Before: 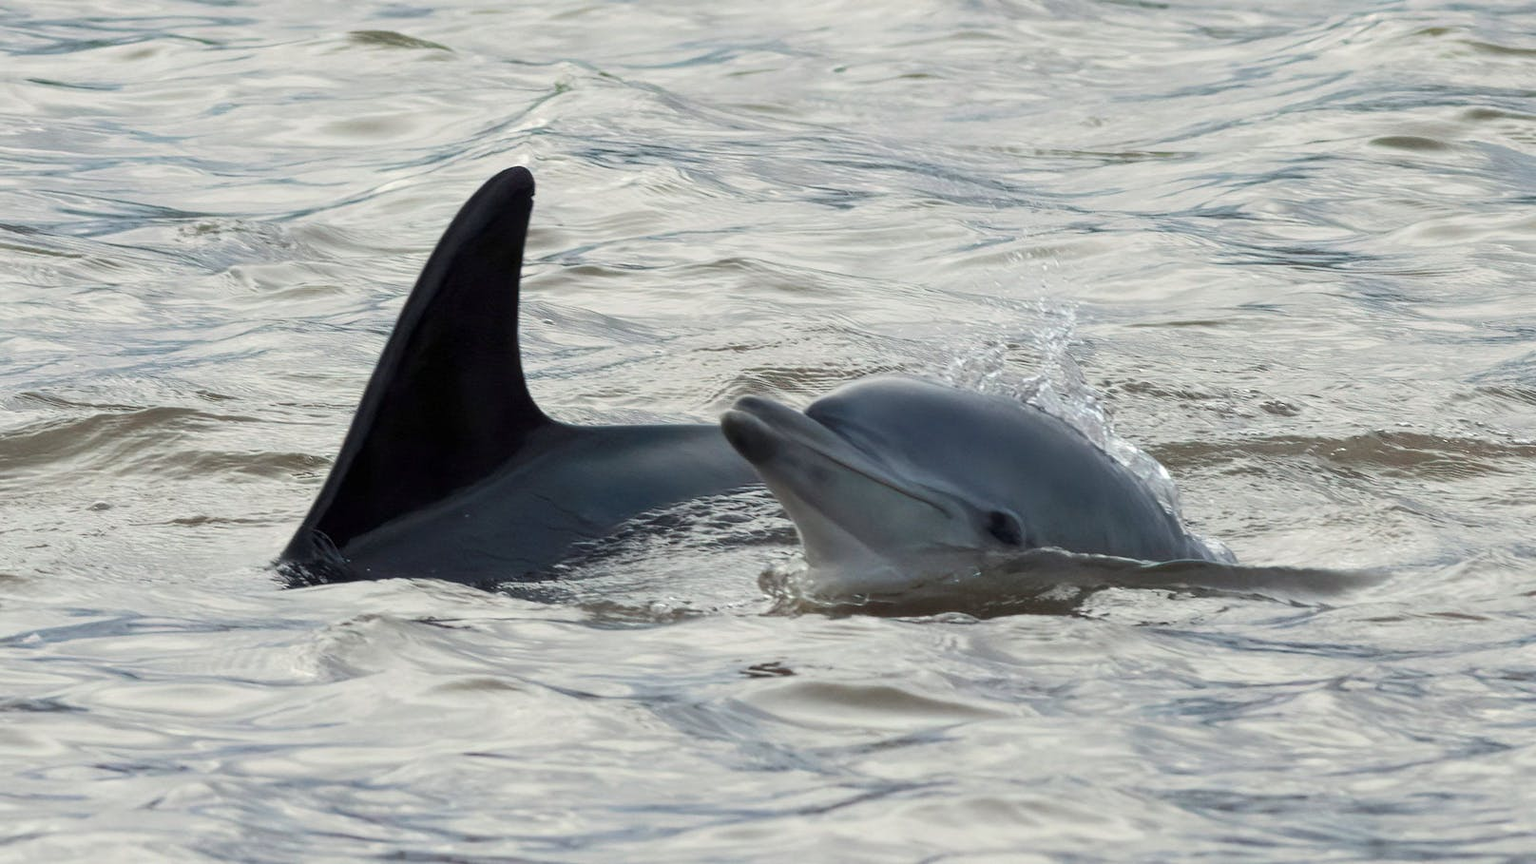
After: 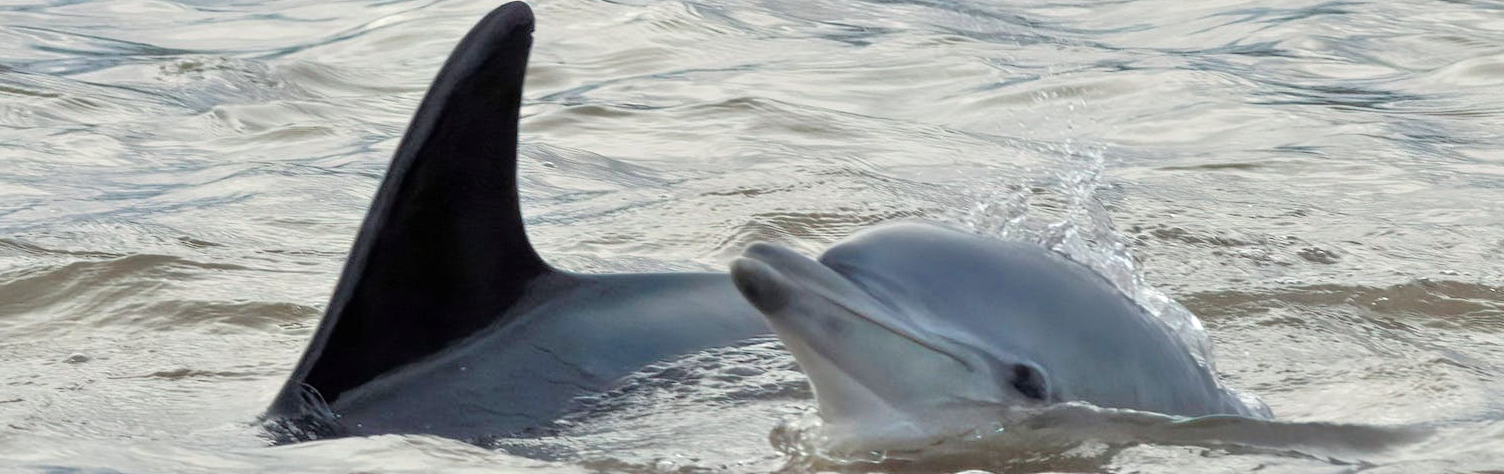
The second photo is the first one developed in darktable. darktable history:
crop: left 1.744%, top 19.225%, right 5.069%, bottom 28.357%
tone equalizer: -7 EV 0.15 EV, -6 EV 0.6 EV, -5 EV 1.15 EV, -4 EV 1.33 EV, -3 EV 1.15 EV, -2 EV 0.6 EV, -1 EV 0.15 EV, mask exposure compensation -0.5 EV
